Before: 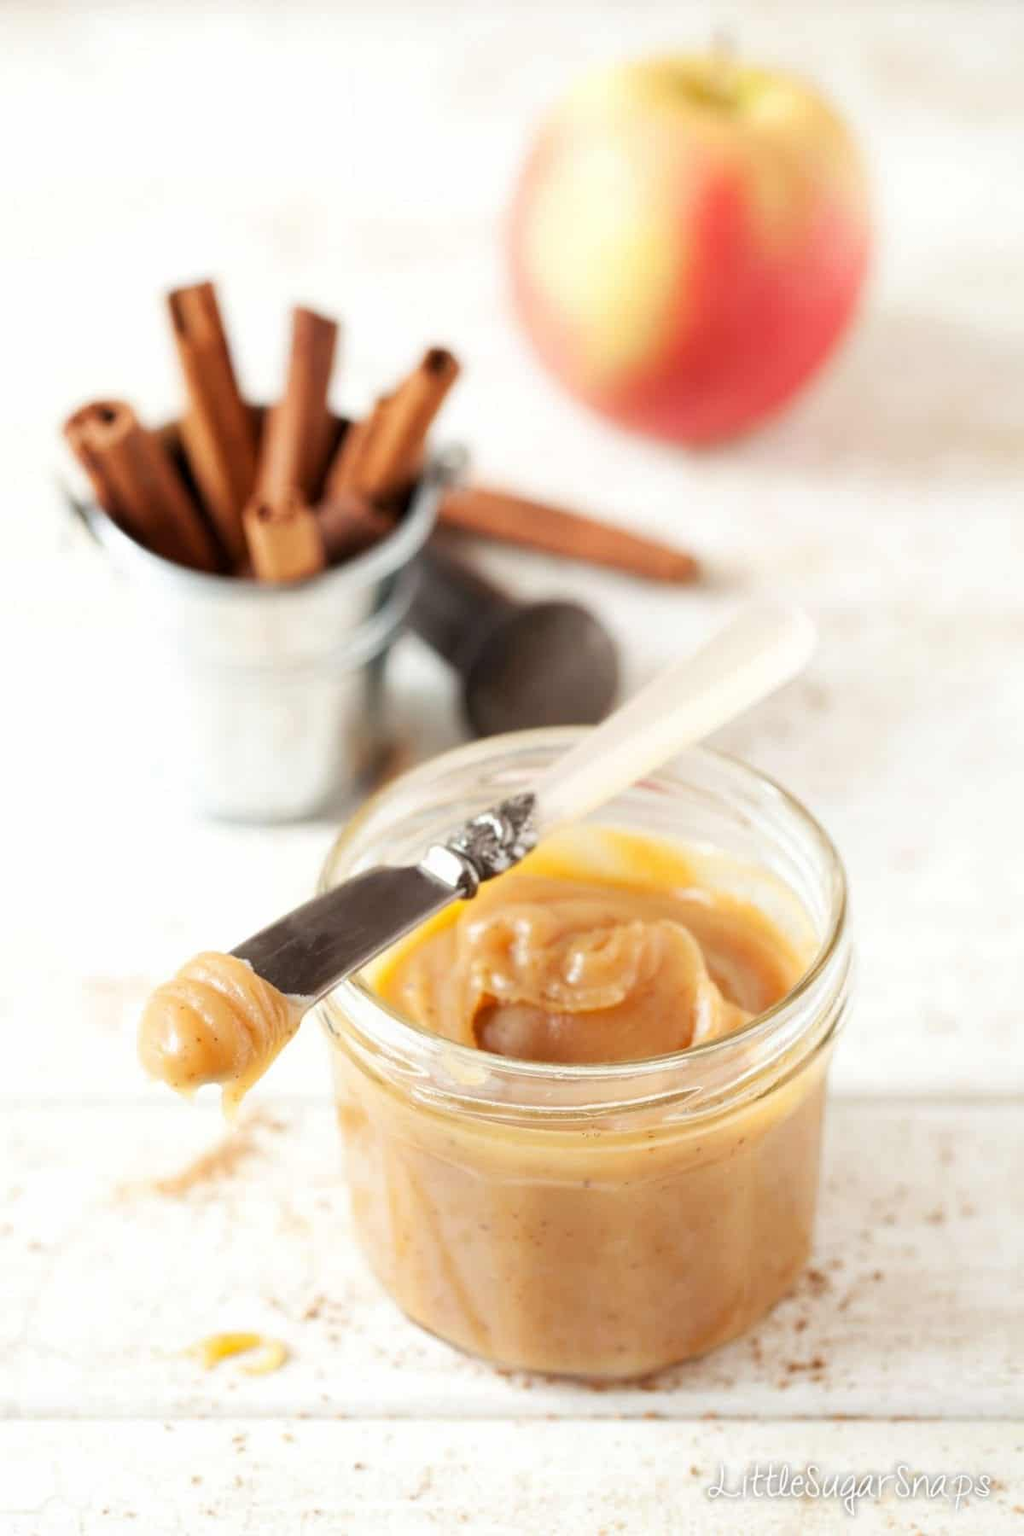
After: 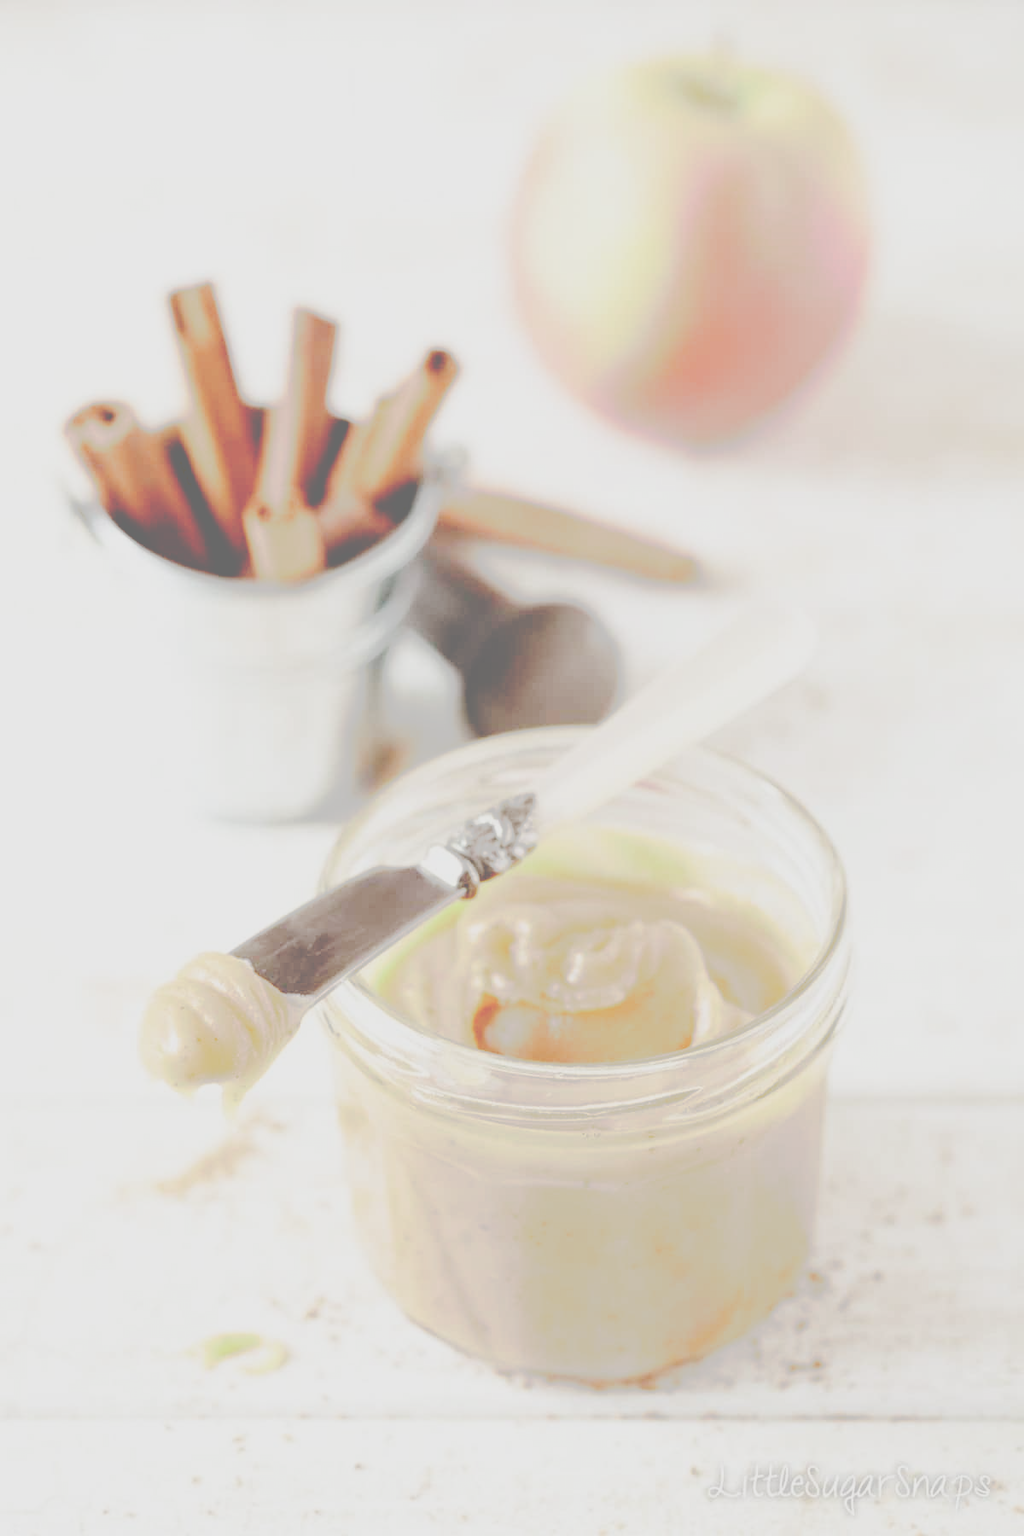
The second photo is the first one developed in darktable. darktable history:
exposure: black level correction 0, exposure 1.5 EV, compensate exposure bias true, compensate highlight preservation false
tone curve: curves: ch0 [(0, 0) (0.003, 0.439) (0.011, 0.439) (0.025, 0.439) (0.044, 0.439) (0.069, 0.439) (0.1, 0.439) (0.136, 0.44) (0.177, 0.444) (0.224, 0.45) (0.277, 0.462) (0.335, 0.487) (0.399, 0.528) (0.468, 0.577) (0.543, 0.621) (0.623, 0.669) (0.709, 0.715) (0.801, 0.764) (0.898, 0.804) (1, 1)], preserve colors none
sigmoid: skew -0.2, preserve hue 0%, red attenuation 0.1, red rotation 0.035, green attenuation 0.1, green rotation -0.017, blue attenuation 0.15, blue rotation -0.052, base primaries Rec2020
